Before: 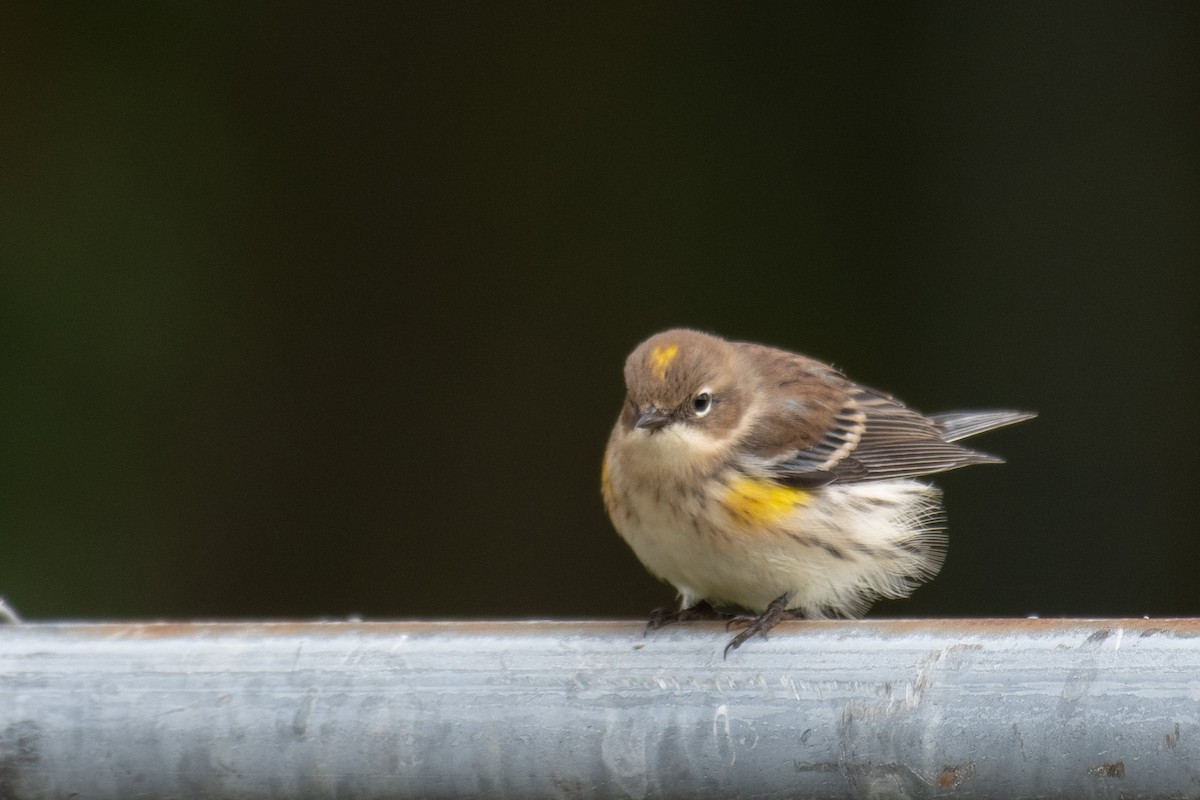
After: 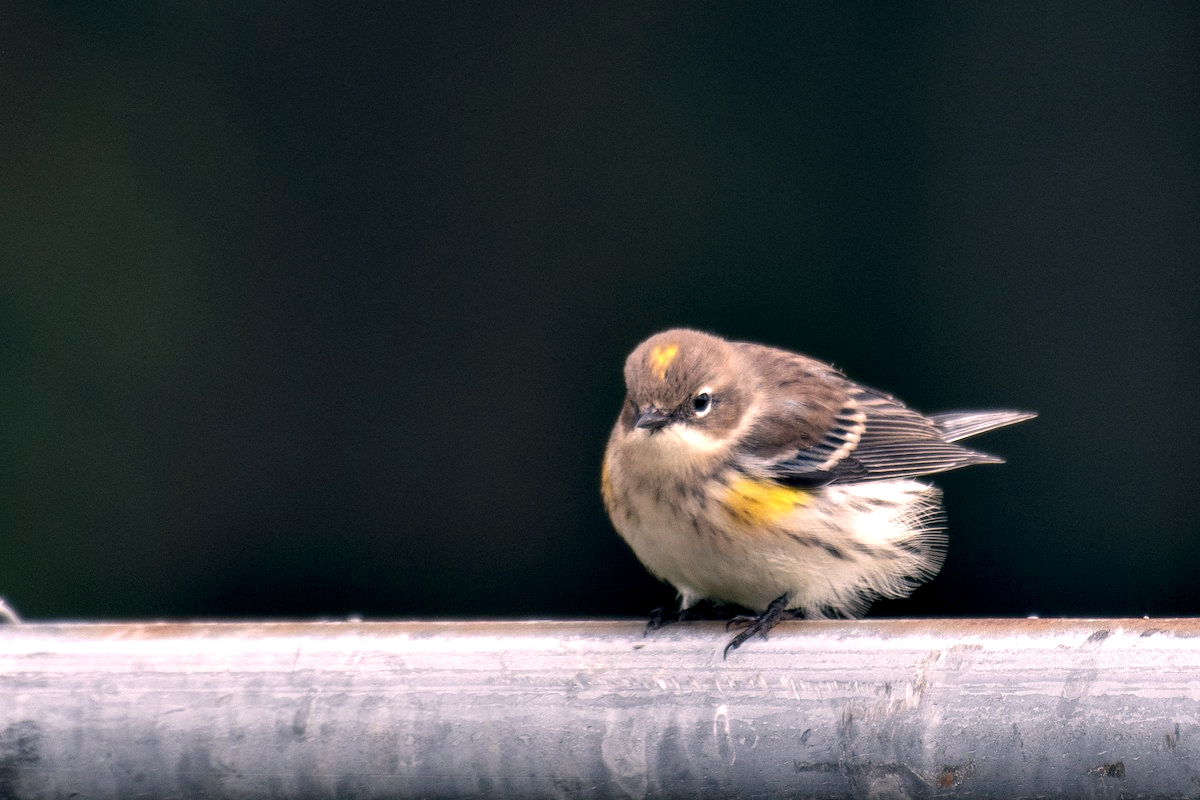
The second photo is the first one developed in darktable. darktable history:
color correction: highlights a* 13.69, highlights b* 5.98, shadows a* -5.11, shadows b* -15.36, saturation 0.845
contrast equalizer: y [[0.6 ×6], [0.55 ×6], [0 ×6], [0 ×6], [0 ×6]]
